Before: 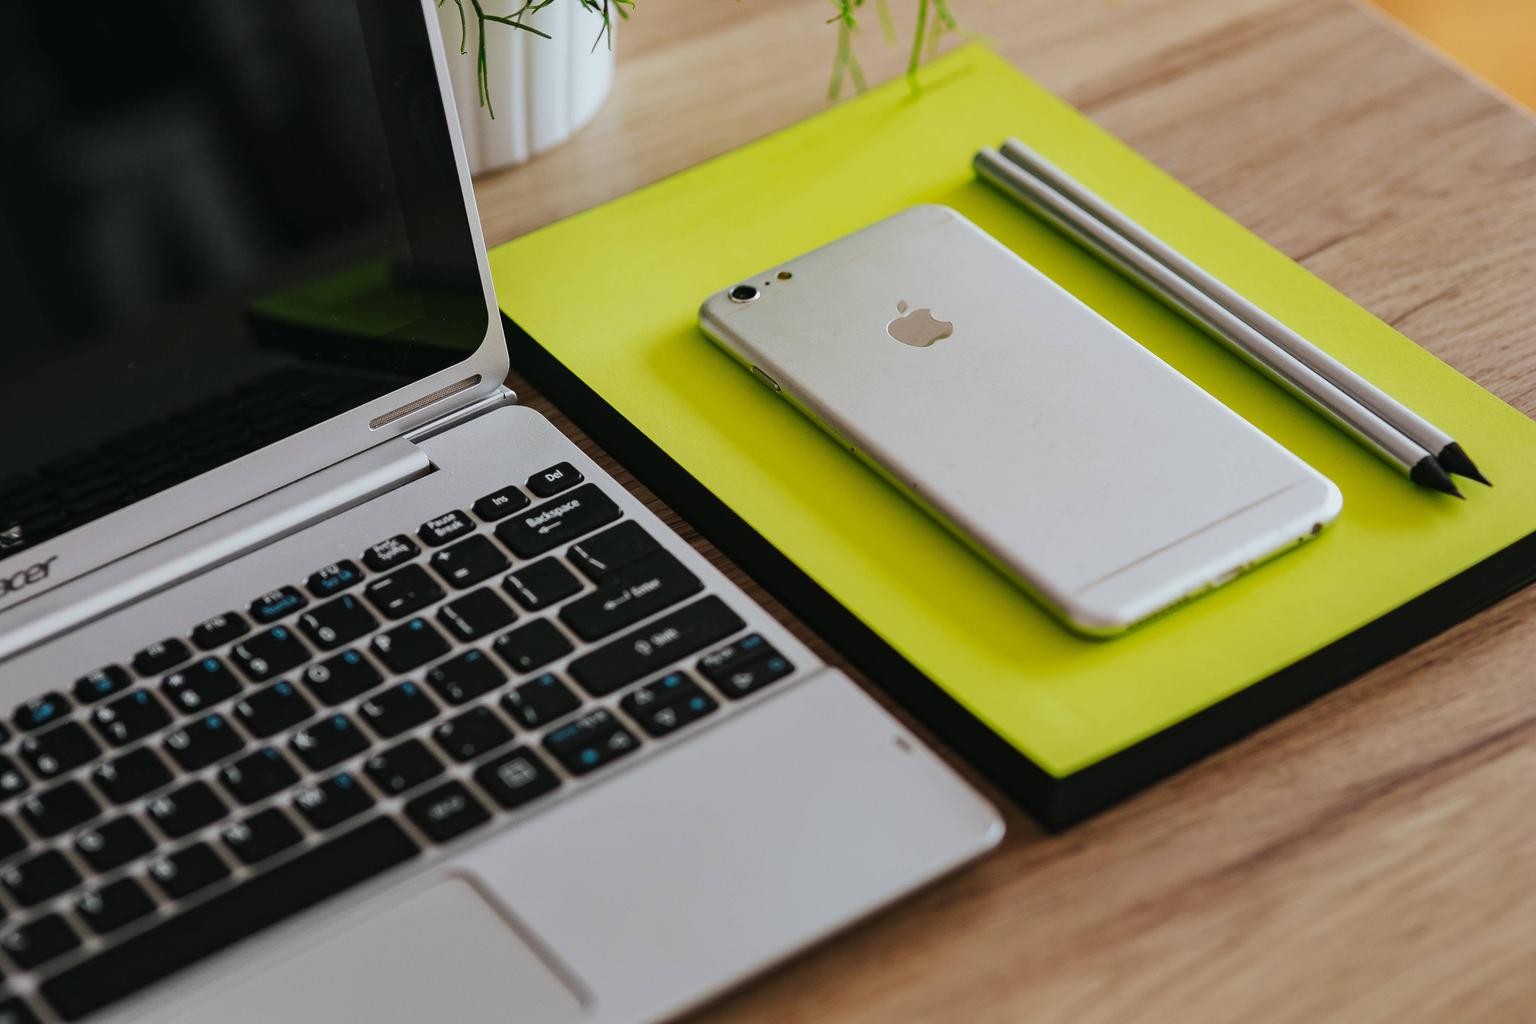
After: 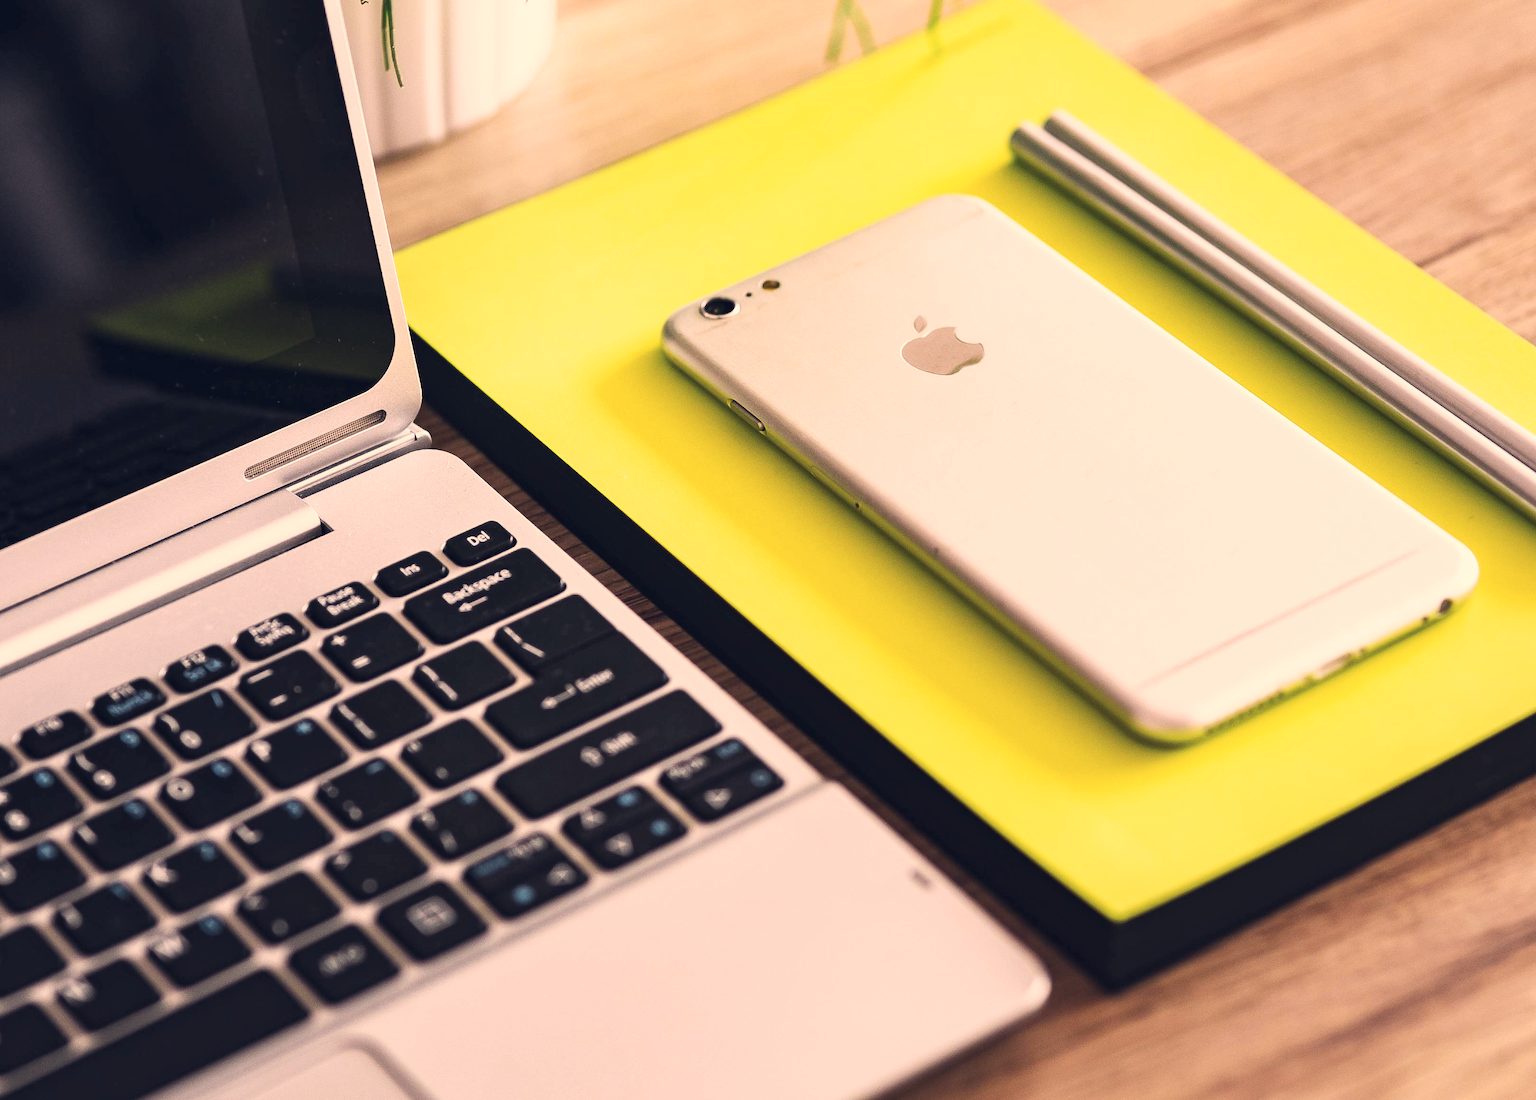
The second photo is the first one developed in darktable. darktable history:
color correction: highlights a* 19.93, highlights b* 26.99, shadows a* 3.35, shadows b* -17.19, saturation 0.728
crop: left 11.527%, top 5.035%, right 9.601%, bottom 10.204%
base curve: curves: ch0 [(0, 0) (0.688, 0.865) (1, 1)], preserve colors none
exposure: black level correction 0, exposure 0.5 EV, compensate highlight preservation false
